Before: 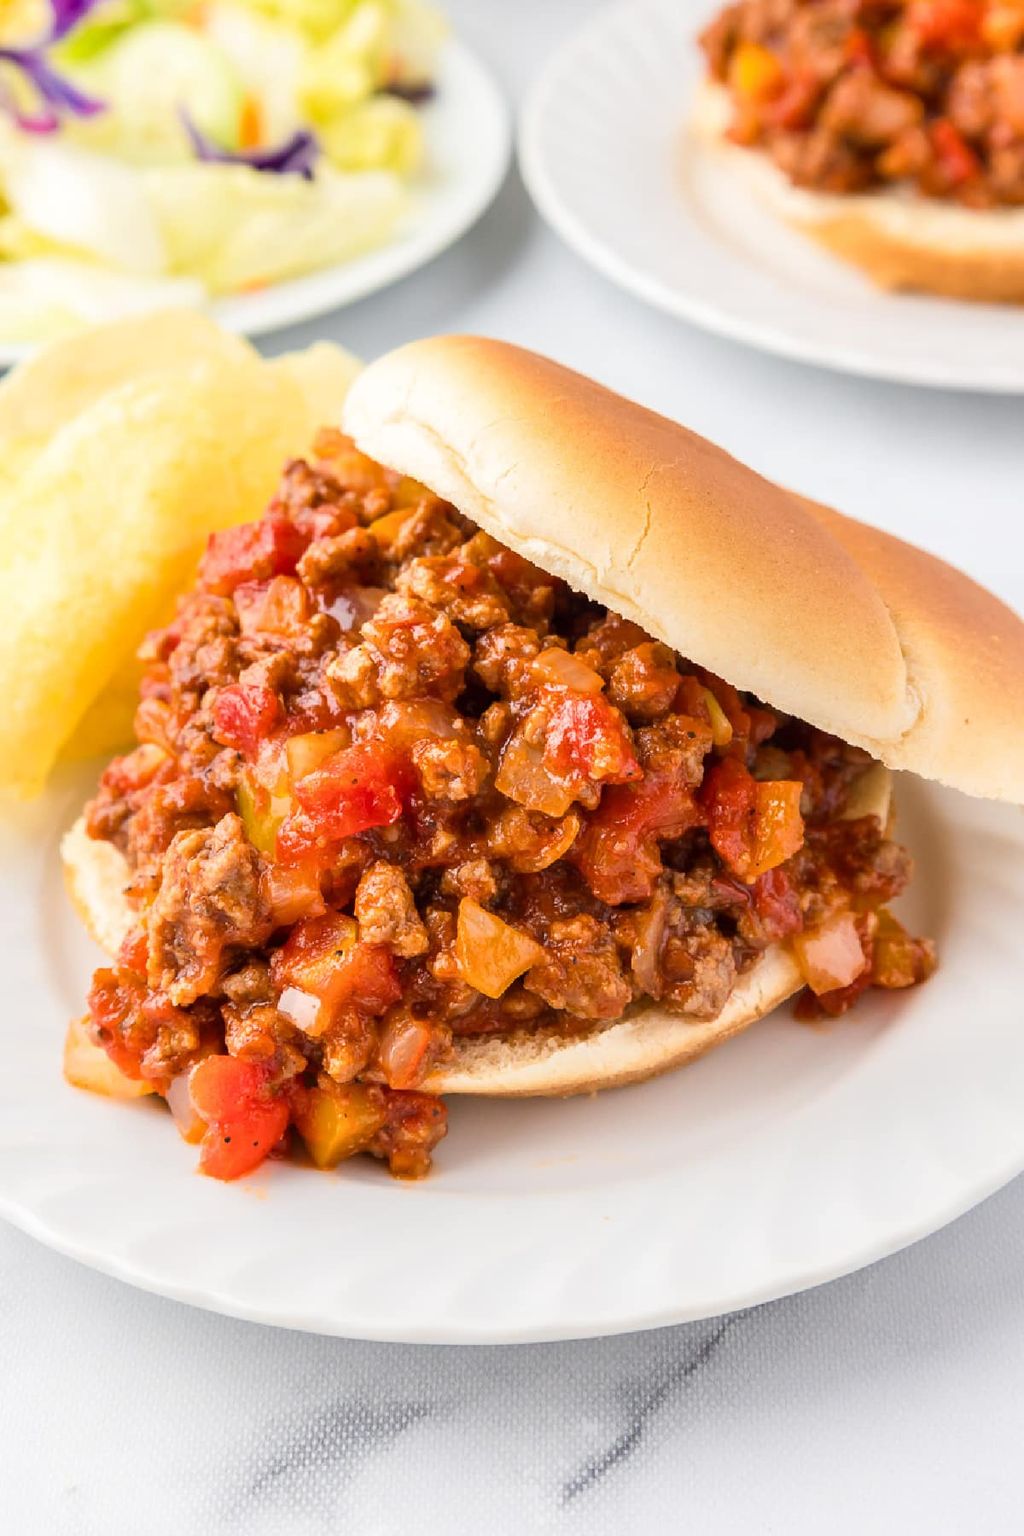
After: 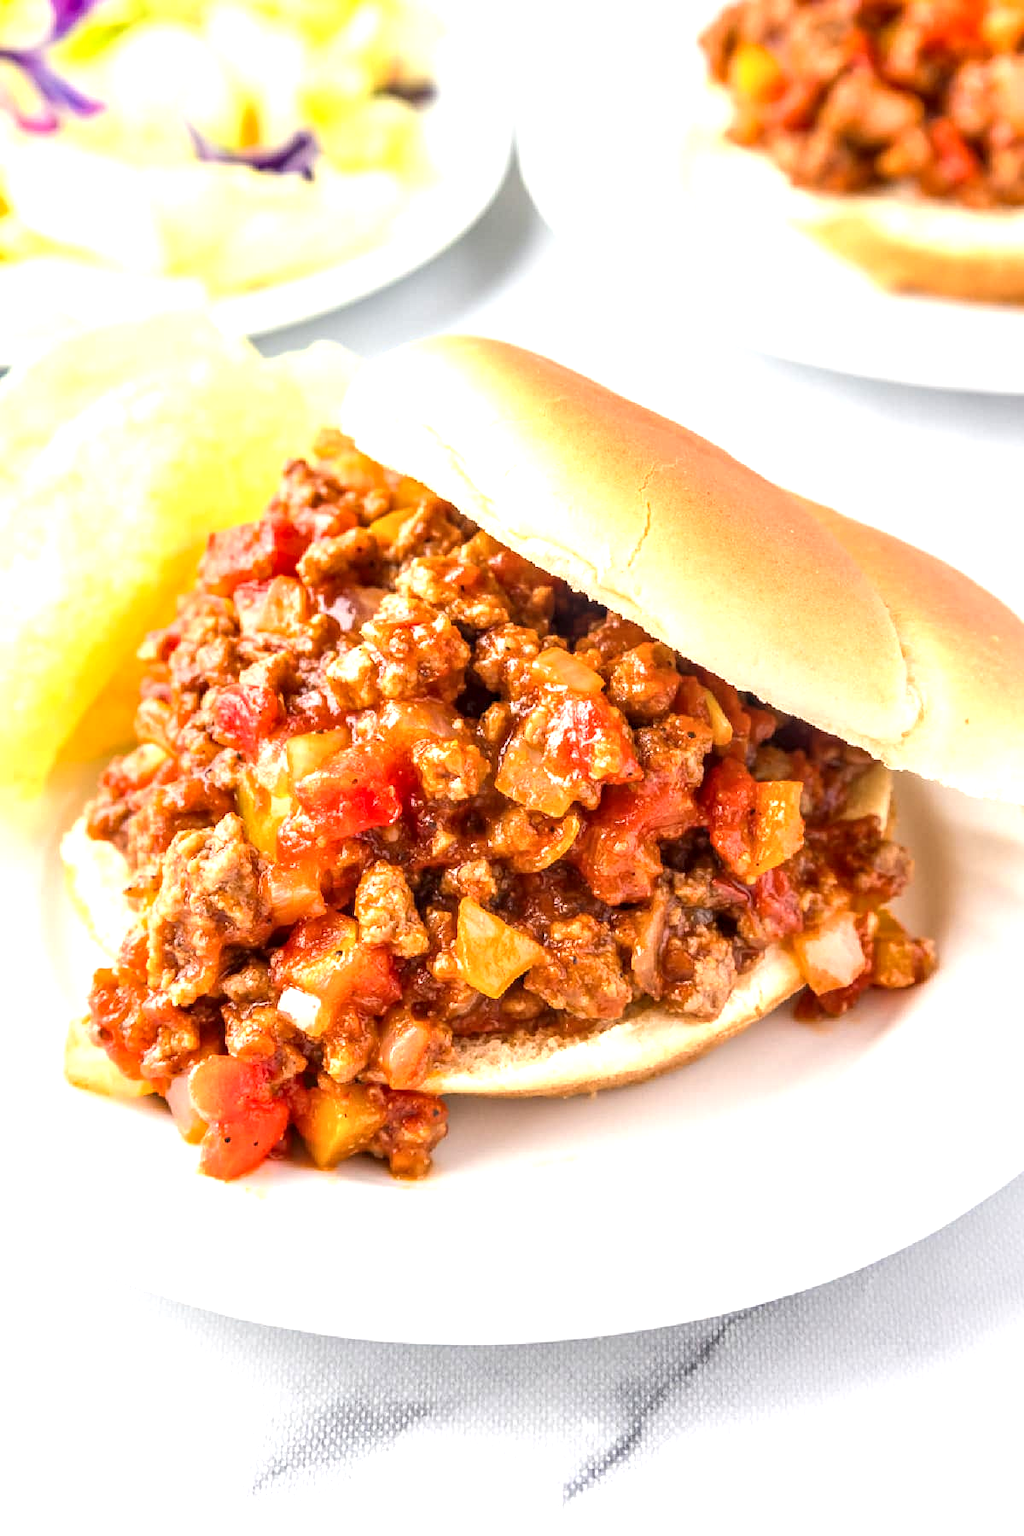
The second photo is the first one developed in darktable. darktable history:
tone equalizer: on, module defaults
local contrast: detail 130%
exposure: exposure 0.747 EV, compensate exposure bias true, compensate highlight preservation false
